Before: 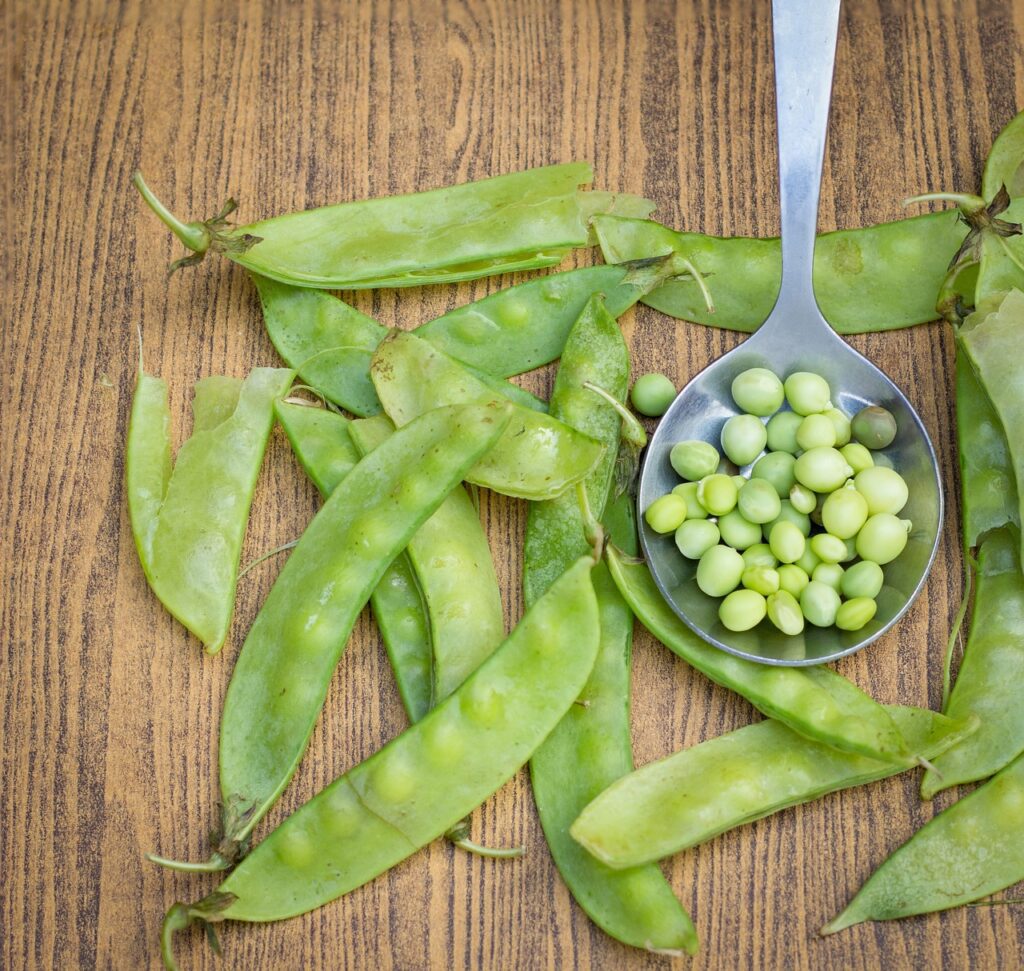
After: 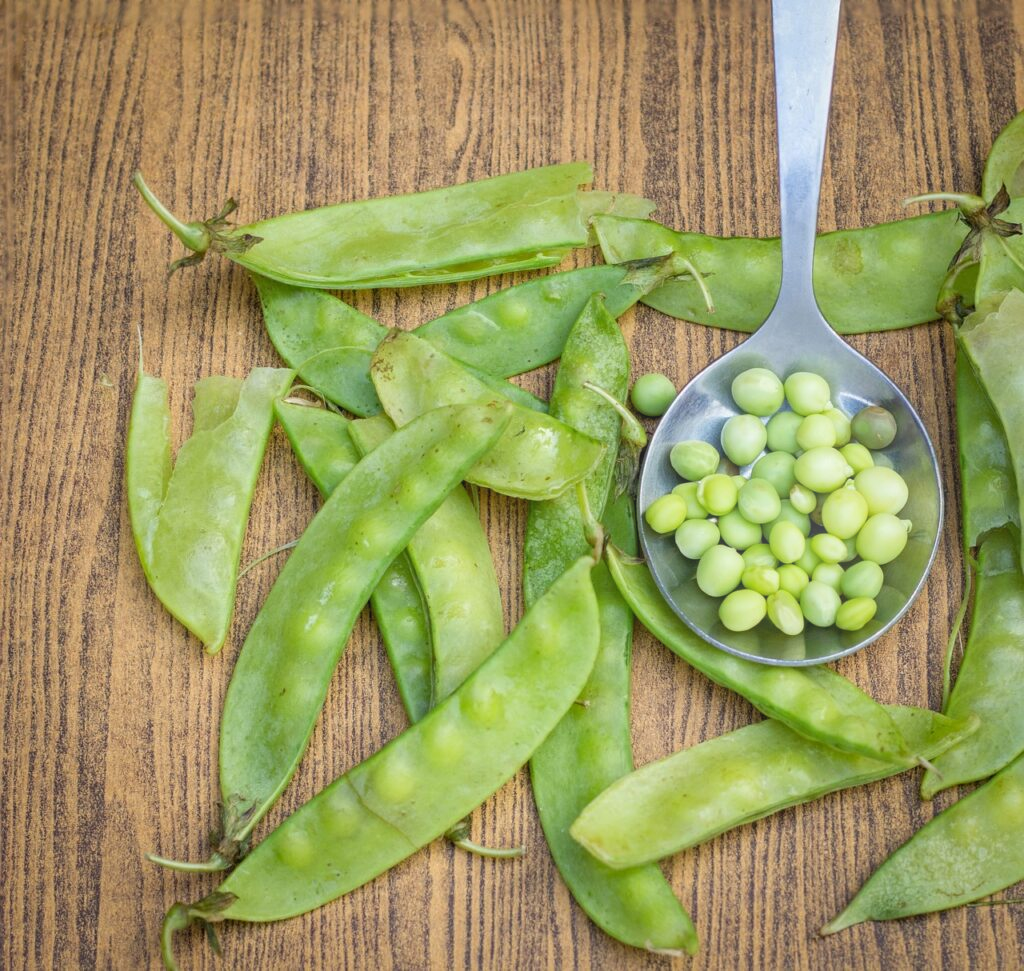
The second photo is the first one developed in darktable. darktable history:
bloom: size 16%, threshold 98%, strength 20%
local contrast: detail 110%
